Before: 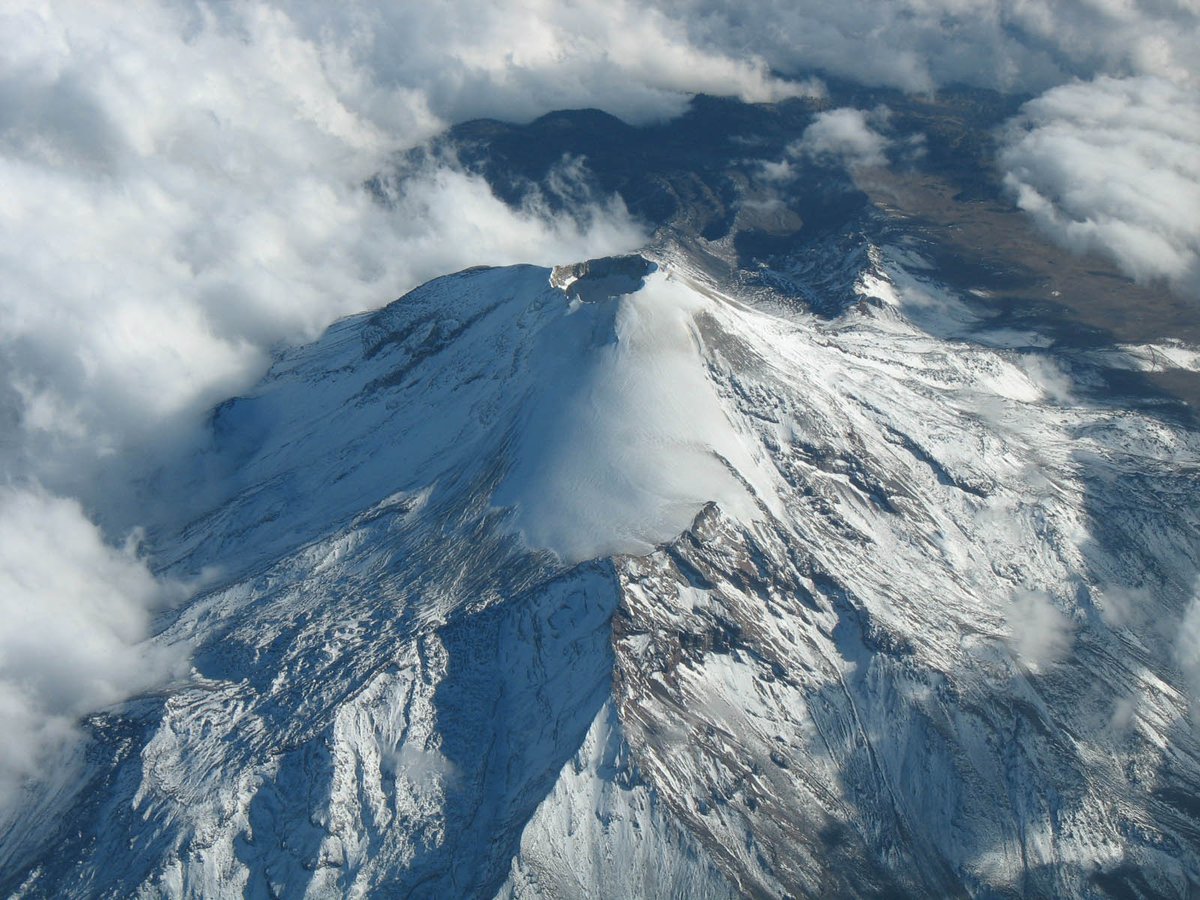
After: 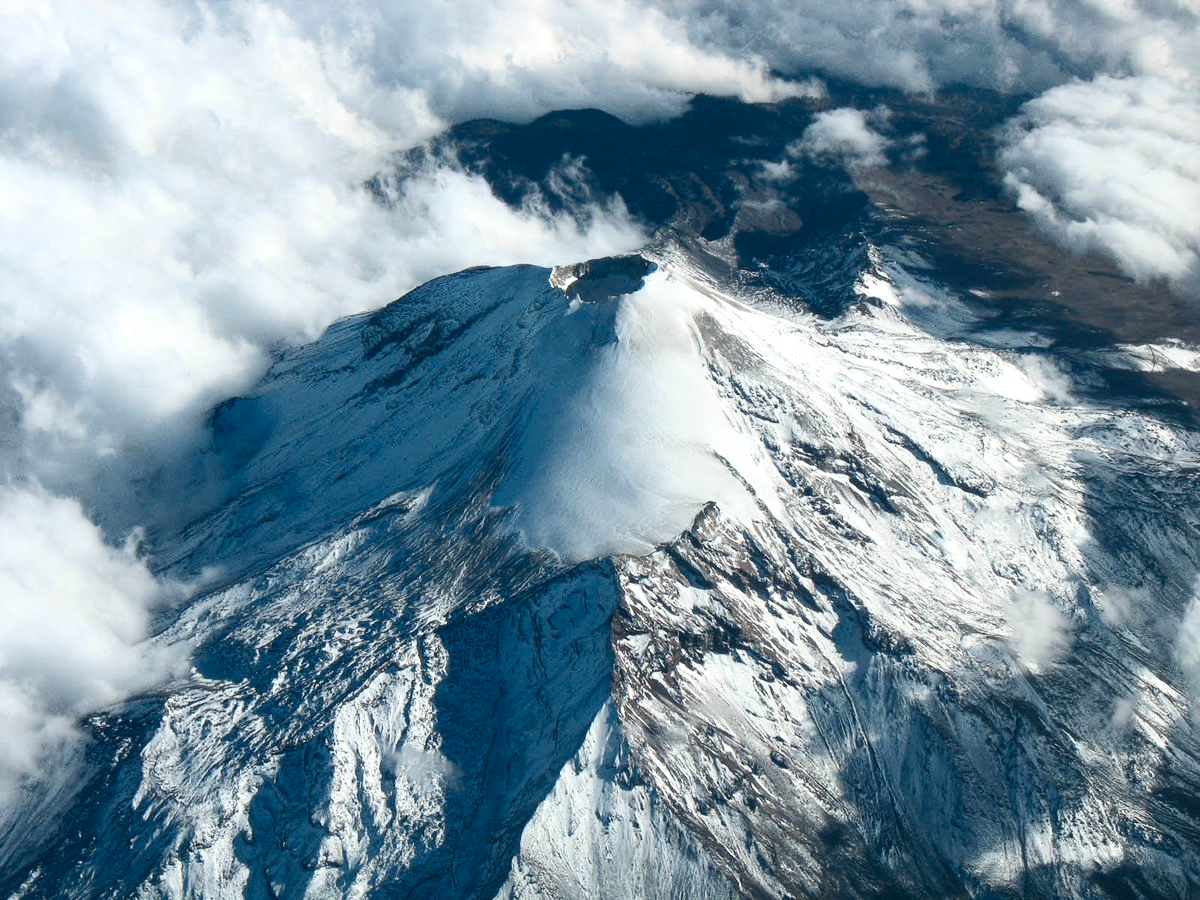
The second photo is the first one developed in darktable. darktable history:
contrast brightness saturation: contrast 0.283
exposure: black level correction 0.001, exposure 0.144 EV, compensate exposure bias true, compensate highlight preservation false
local contrast: highlights 104%, shadows 99%, detail 120%, midtone range 0.2
color zones: curves: ch1 [(0.263, 0.53) (0.376, 0.287) (0.487, 0.512) (0.748, 0.547) (1, 0.513)]; ch2 [(0.262, 0.45) (0.751, 0.477)]
